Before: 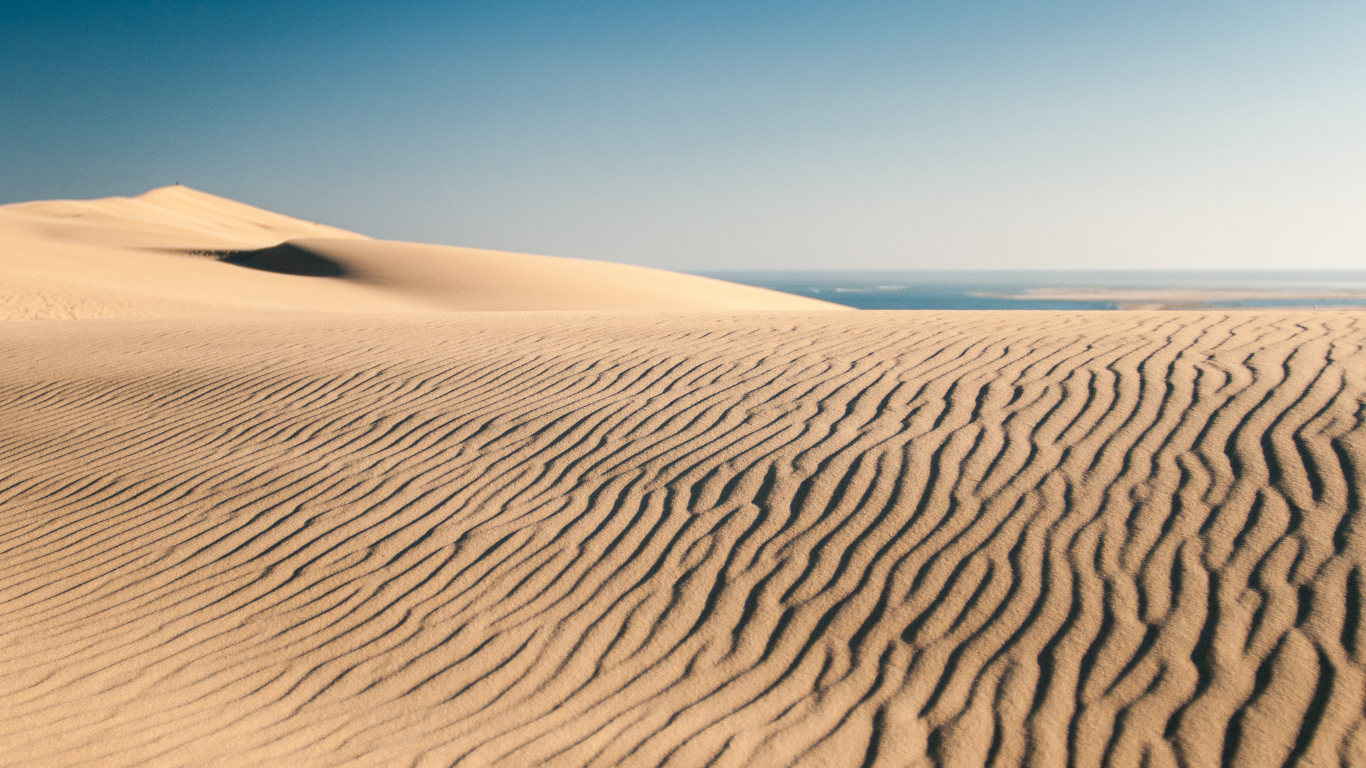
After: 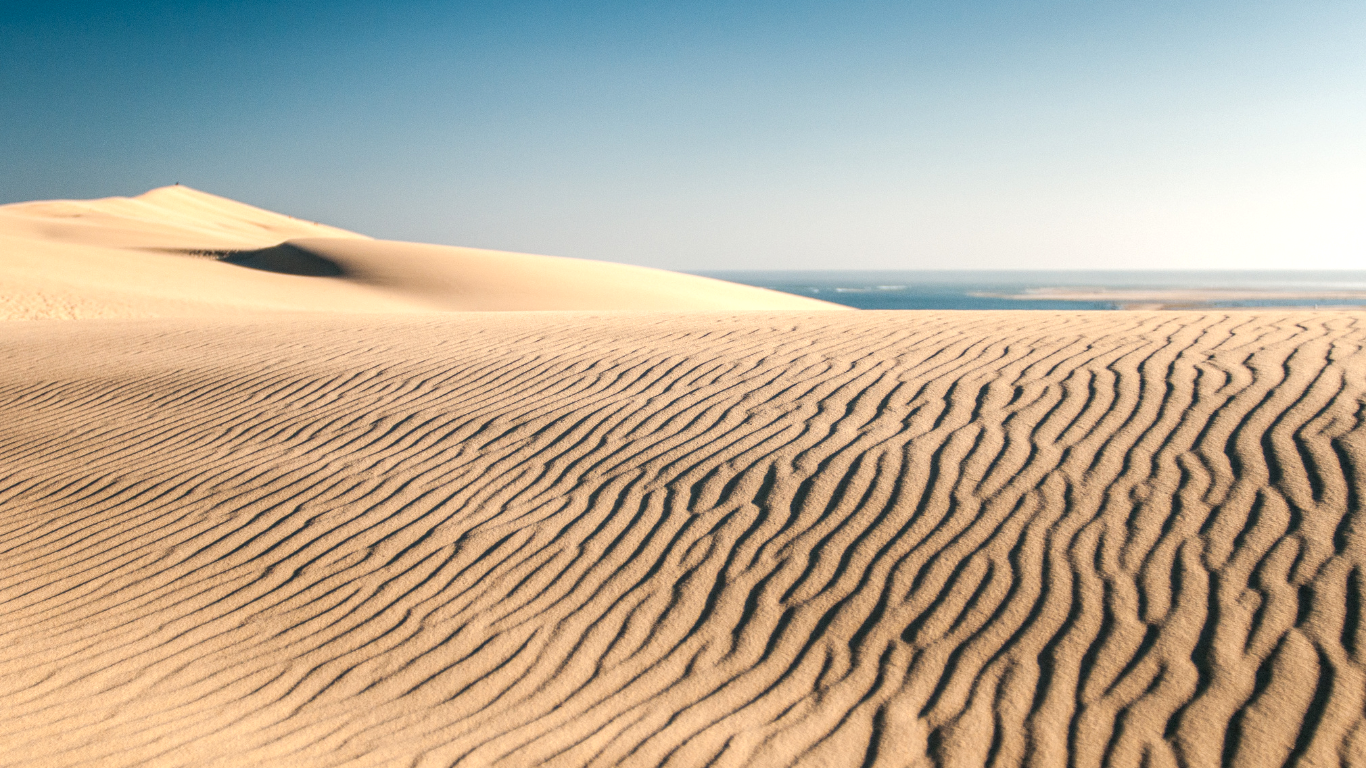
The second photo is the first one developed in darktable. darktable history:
exposure: exposure 0.2 EV, compensate highlight preservation false
local contrast: detail 130%
